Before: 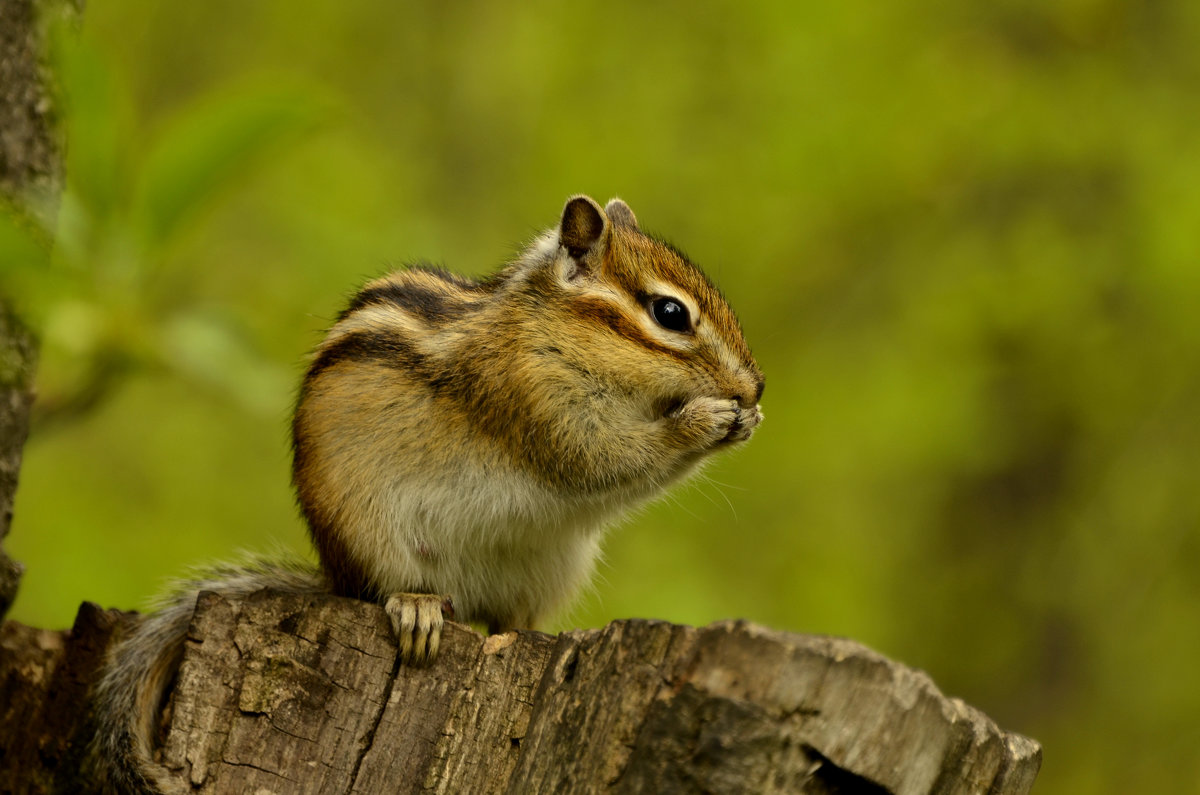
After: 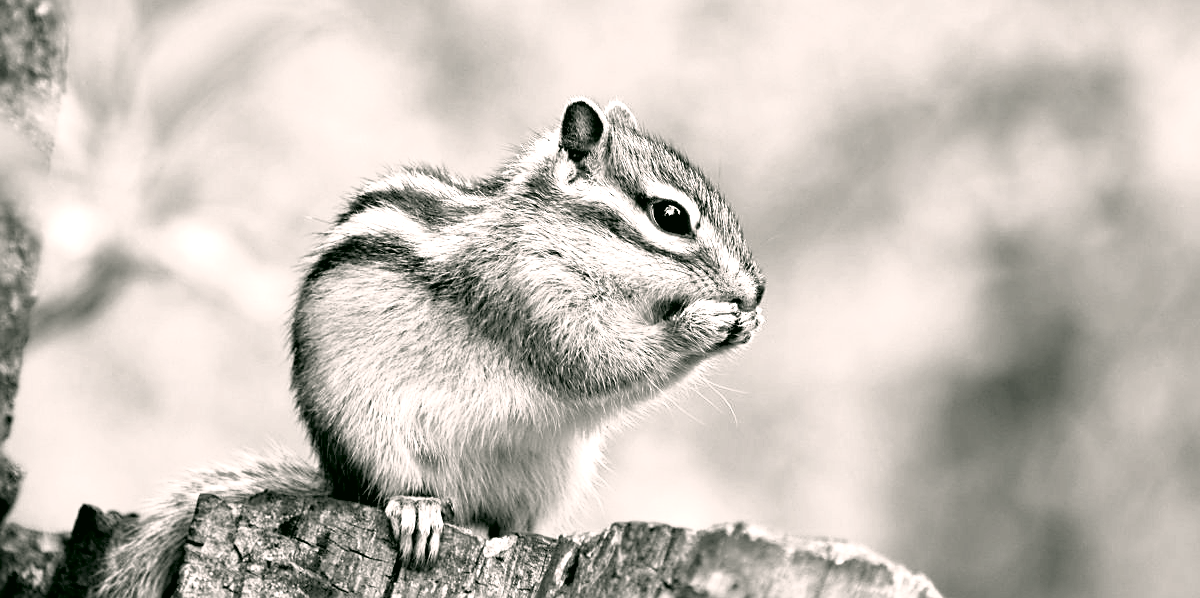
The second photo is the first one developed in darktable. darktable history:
color correction: highlights a* 4.24, highlights b* 4.97, shadows a* -7.9, shadows b* 4.56
crop and rotate: top 12.262%, bottom 12.466%
exposure: black level correction 0, exposure 1.758 EV, compensate highlight preservation false
sharpen: amount 0.485
base curve: curves: ch0 [(0.017, 0) (0.425, 0.441) (0.844, 0.933) (1, 1)], exposure shift 0.01, preserve colors none
contrast brightness saturation: saturation -0.999
